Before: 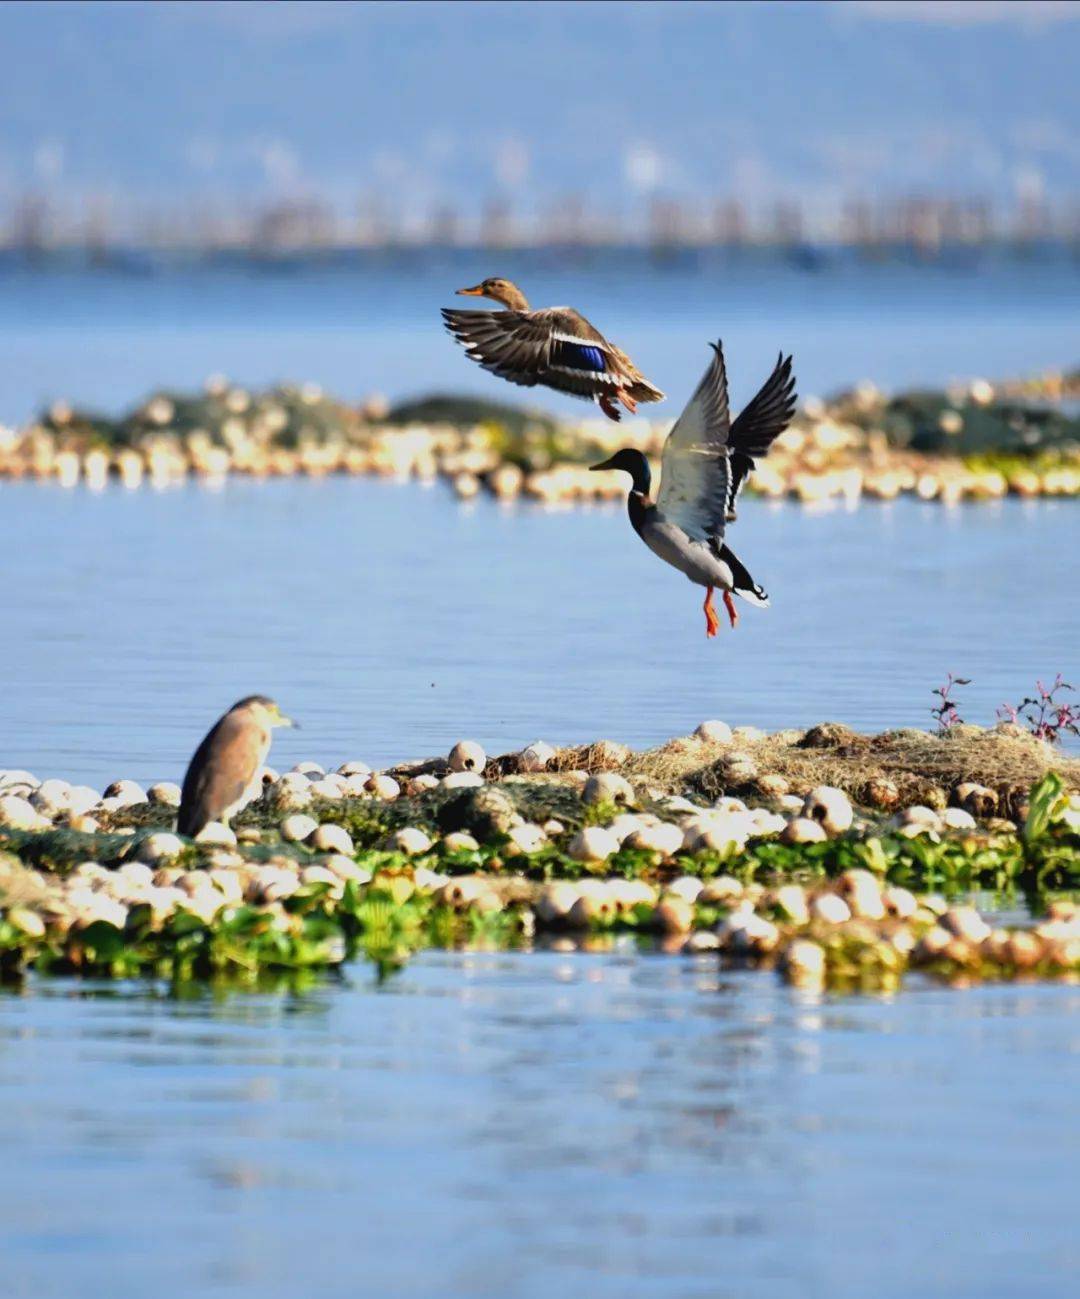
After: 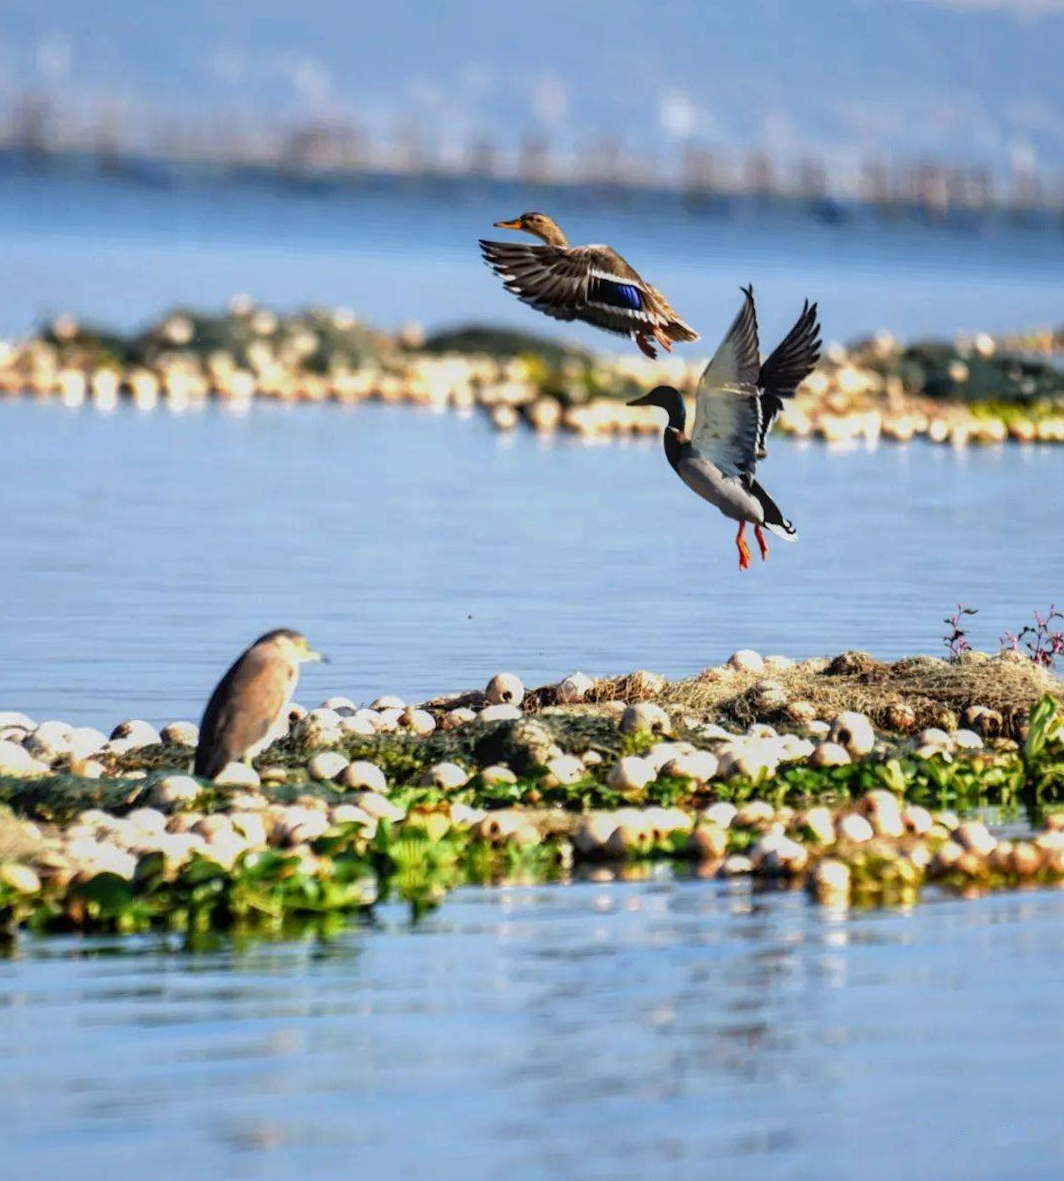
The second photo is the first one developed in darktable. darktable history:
local contrast: on, module defaults
rotate and perspective: rotation -0.013°, lens shift (vertical) -0.027, lens shift (horizontal) 0.178, crop left 0.016, crop right 0.989, crop top 0.082, crop bottom 0.918
